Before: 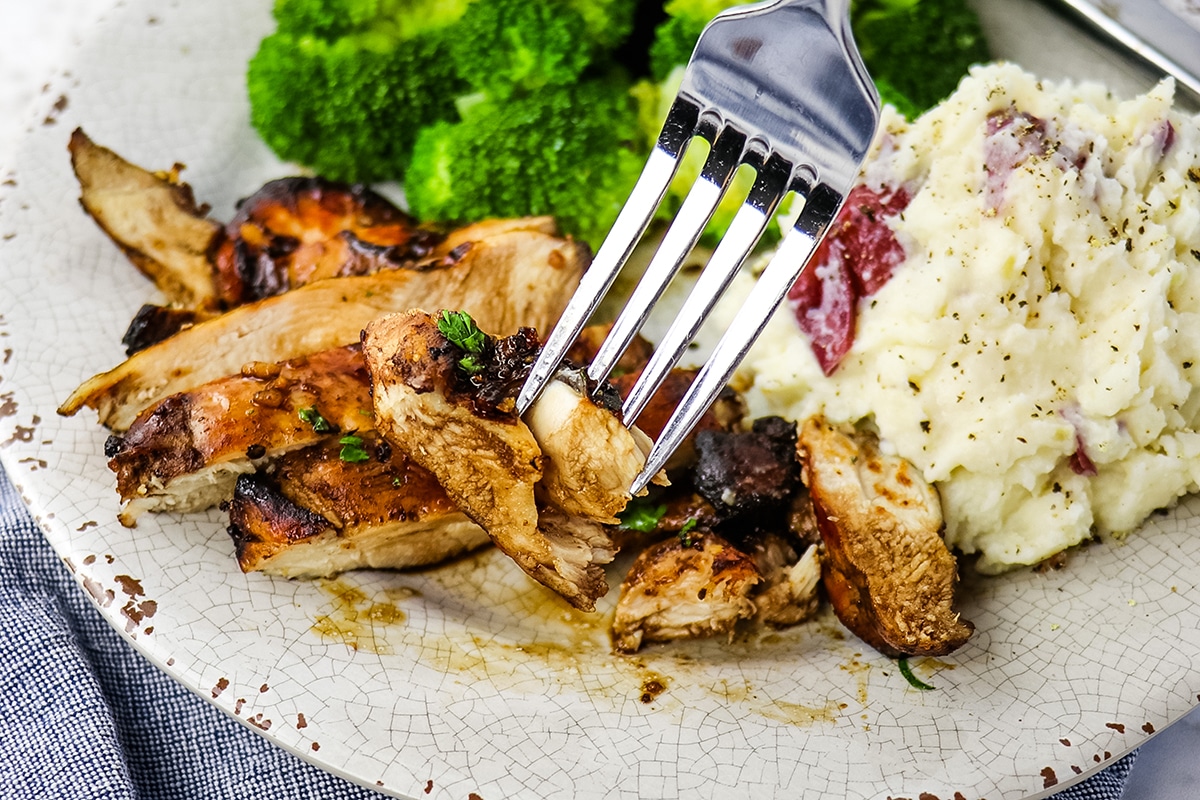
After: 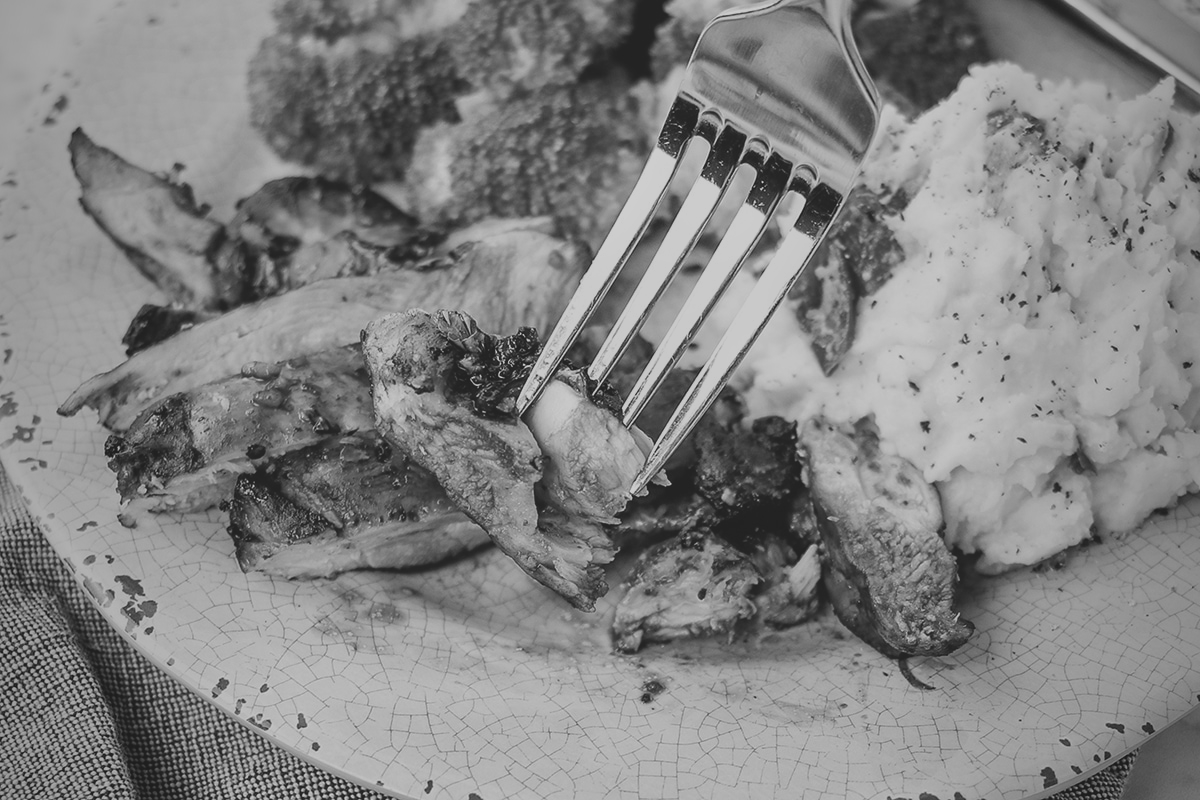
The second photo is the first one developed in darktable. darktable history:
rotate and perspective: automatic cropping original format, crop left 0, crop top 0
vignetting: fall-off start 97%, fall-off radius 100%, width/height ratio 0.609, unbound false
tone equalizer: on, module defaults
monochrome: a -74.22, b 78.2
contrast brightness saturation: contrast -0.28
